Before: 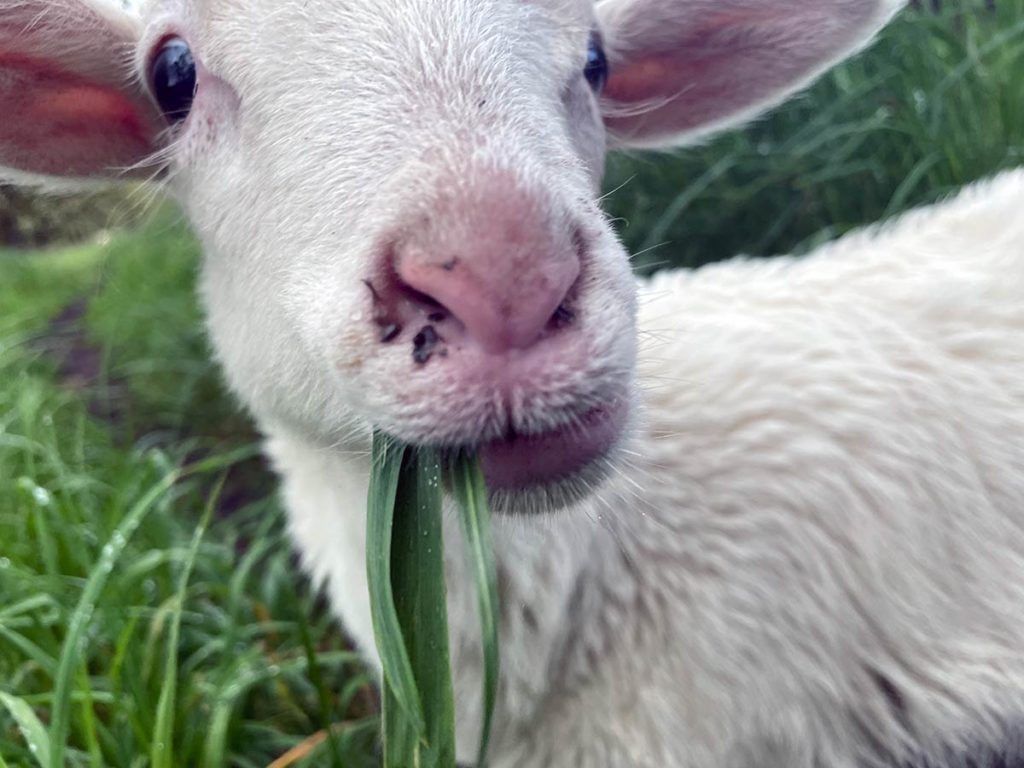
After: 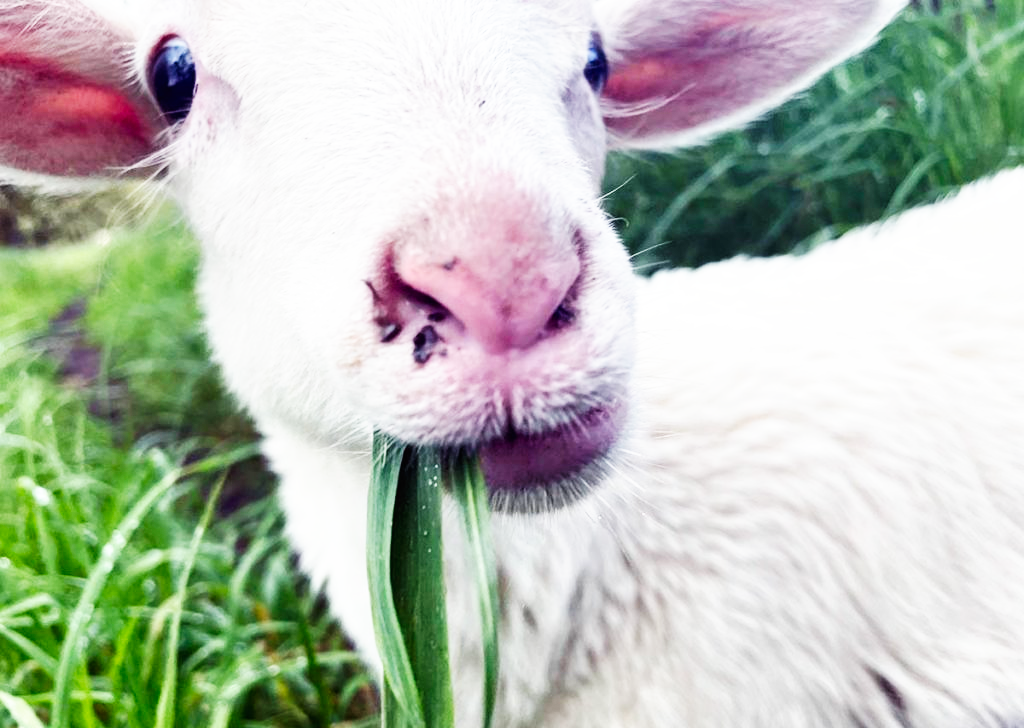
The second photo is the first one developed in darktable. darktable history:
crop and rotate: top 0%, bottom 5.097%
base curve: curves: ch0 [(0, 0) (0.007, 0.004) (0.027, 0.03) (0.046, 0.07) (0.207, 0.54) (0.442, 0.872) (0.673, 0.972) (1, 1)], preserve colors none
